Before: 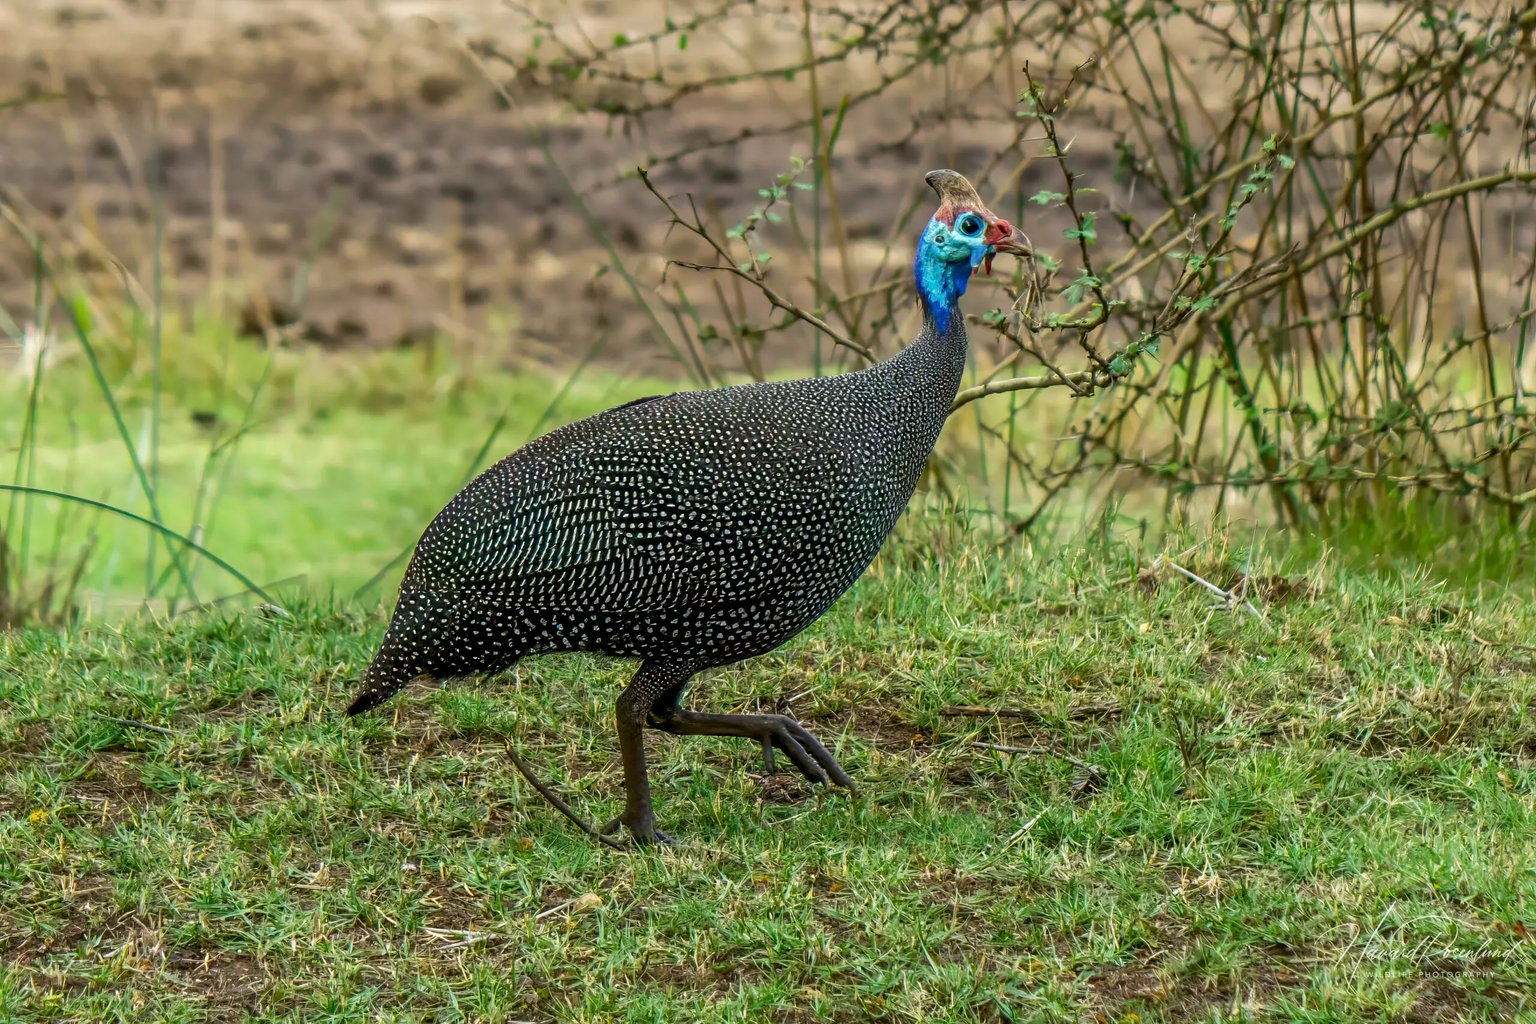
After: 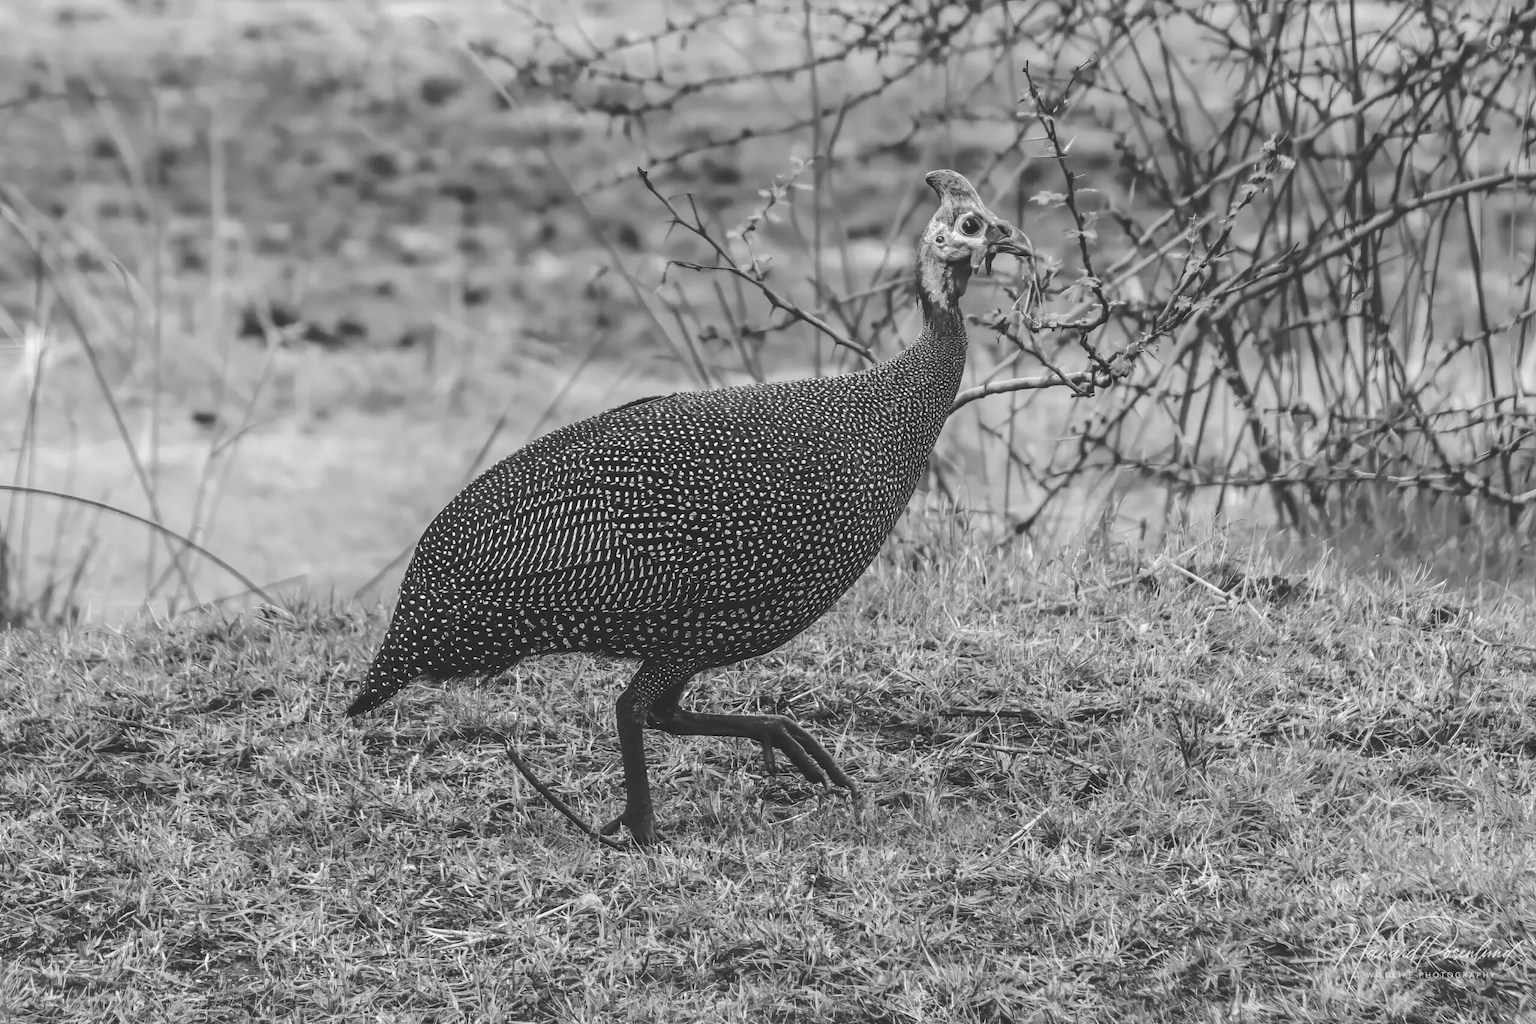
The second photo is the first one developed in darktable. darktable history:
monochrome: a -4.13, b 5.16, size 1
base curve: curves: ch0 [(0, 0.024) (0.055, 0.065) (0.121, 0.166) (0.236, 0.319) (0.693, 0.726) (1, 1)], preserve colors none
